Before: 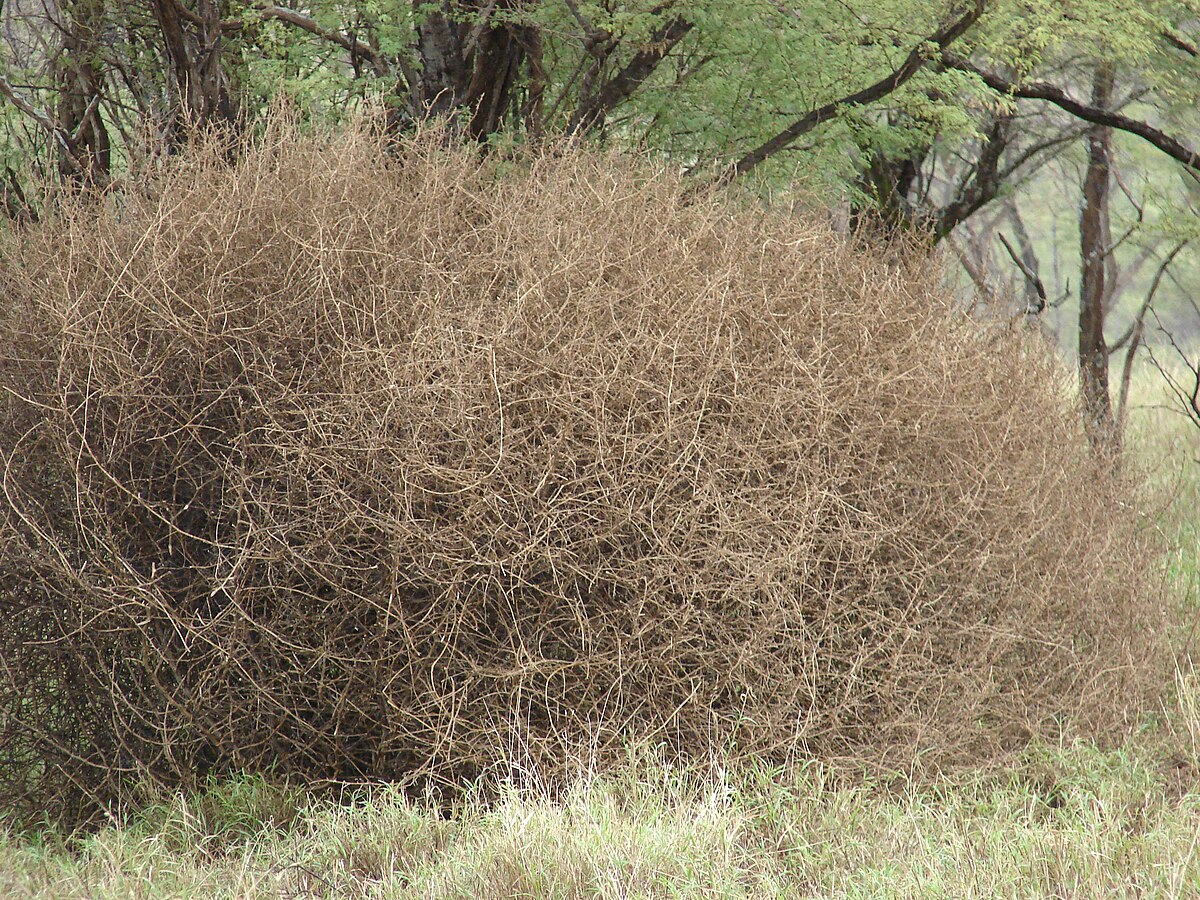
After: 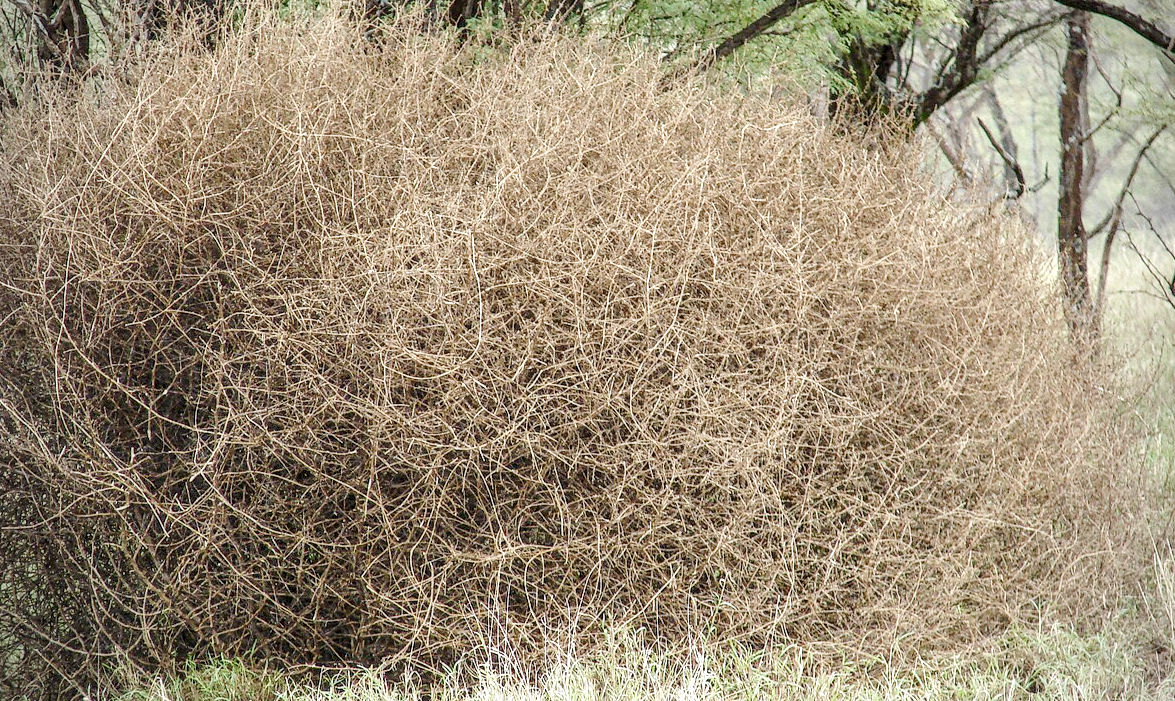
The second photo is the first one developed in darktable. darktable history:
local contrast: highlights 20%, detail 150%
vignetting: fall-off radius 60.92%
tone curve: curves: ch0 [(0, 0) (0.003, 0.003) (0.011, 0.014) (0.025, 0.031) (0.044, 0.055) (0.069, 0.086) (0.1, 0.124) (0.136, 0.168) (0.177, 0.22) (0.224, 0.278) (0.277, 0.344) (0.335, 0.426) (0.399, 0.515) (0.468, 0.597) (0.543, 0.672) (0.623, 0.746) (0.709, 0.815) (0.801, 0.881) (0.898, 0.939) (1, 1)], preserve colors none
crop and rotate: left 1.814%, top 12.818%, right 0.25%, bottom 9.225%
